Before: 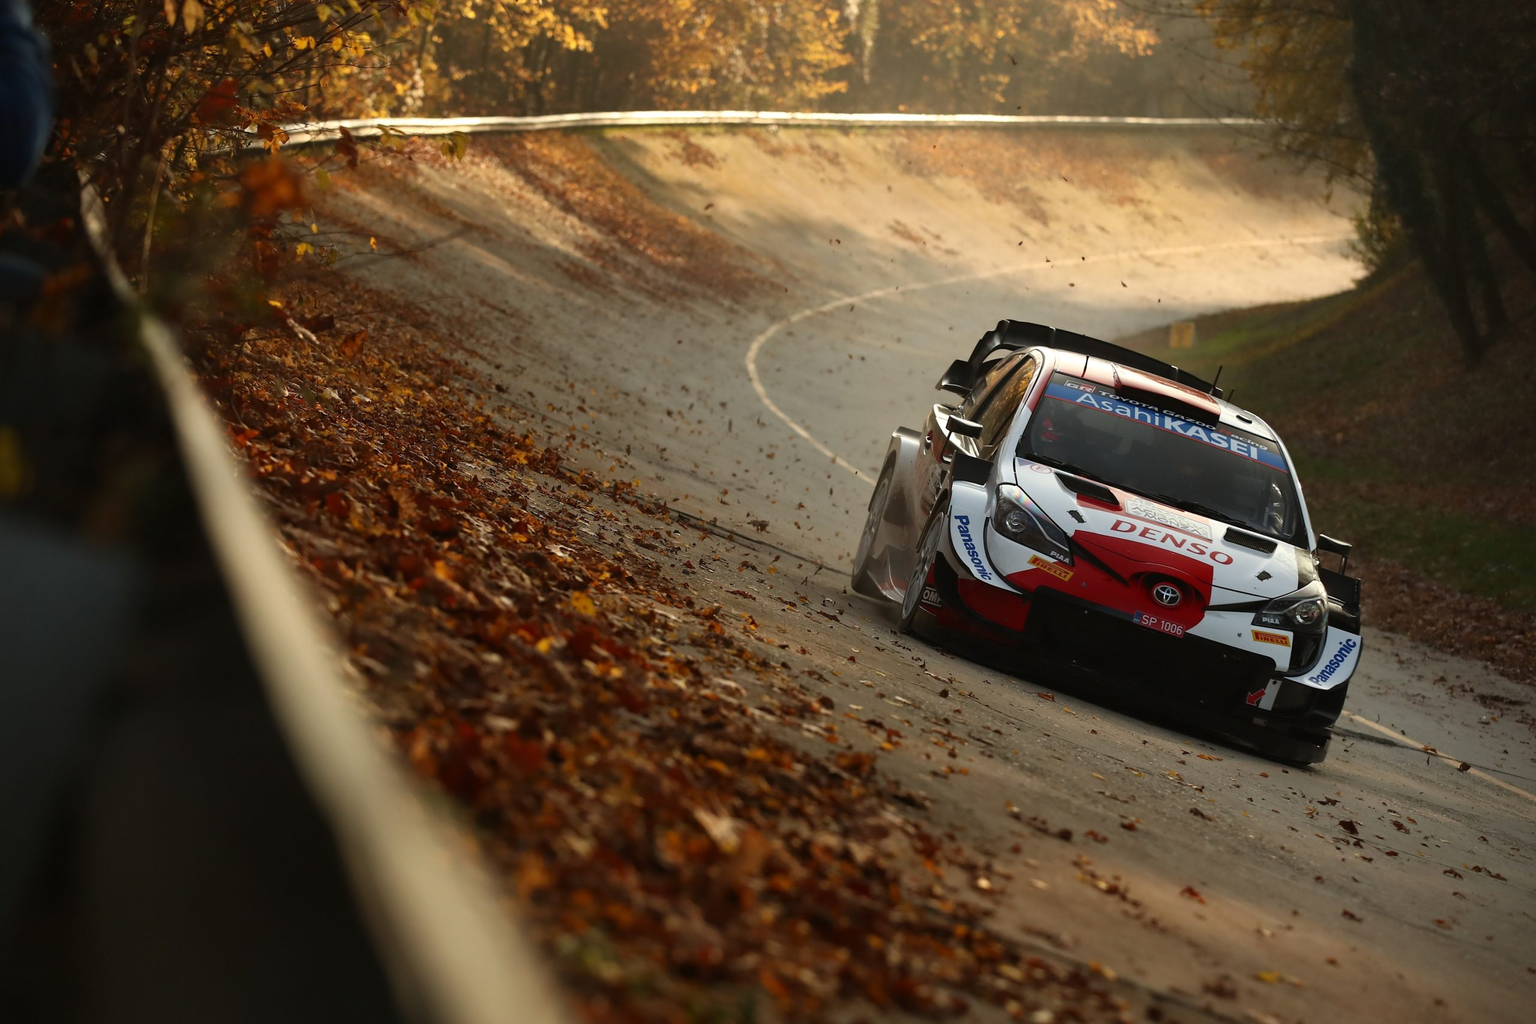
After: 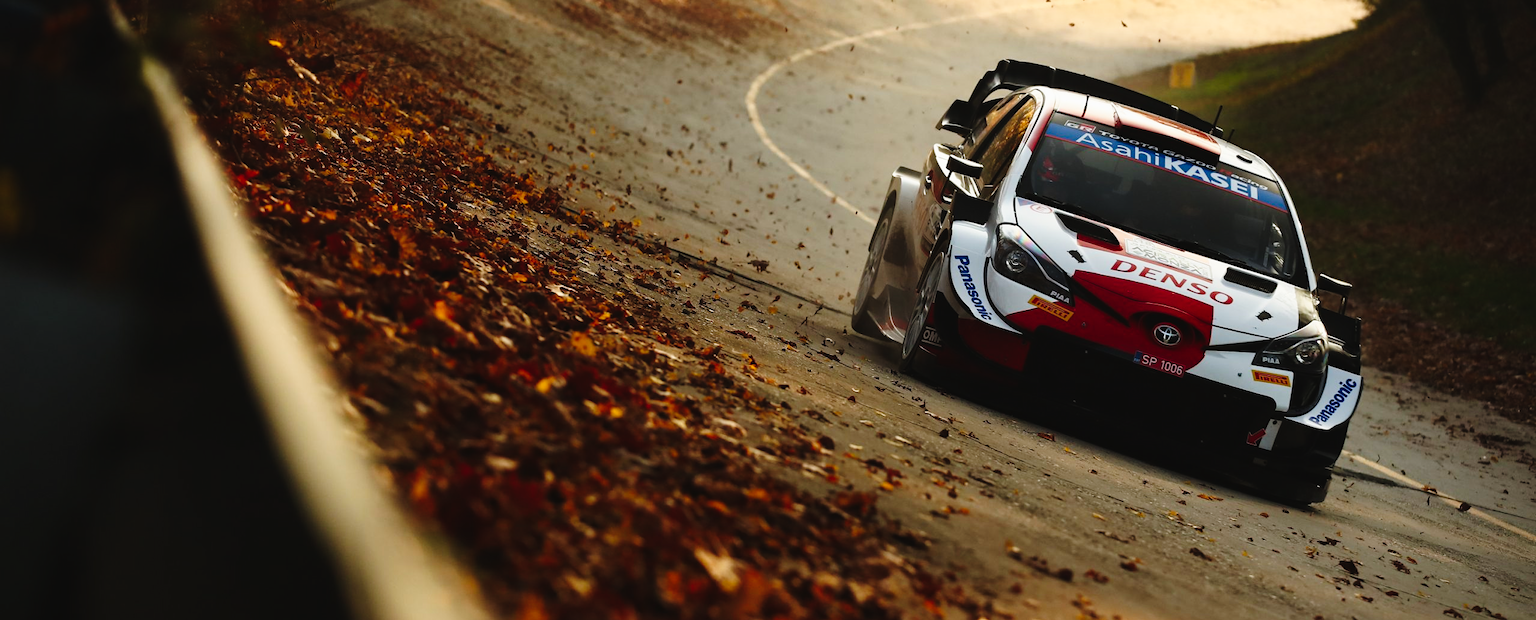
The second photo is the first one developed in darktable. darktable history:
tone curve: curves: ch0 [(0, 0.023) (0.132, 0.075) (0.251, 0.186) (0.441, 0.476) (0.662, 0.757) (0.849, 0.927) (1, 0.99)]; ch1 [(0, 0) (0.447, 0.411) (0.483, 0.469) (0.498, 0.496) (0.518, 0.514) (0.561, 0.59) (0.606, 0.659) (0.657, 0.725) (0.869, 0.916) (1, 1)]; ch2 [(0, 0) (0.307, 0.315) (0.425, 0.438) (0.483, 0.477) (0.503, 0.503) (0.526, 0.553) (0.552, 0.601) (0.615, 0.669) (0.703, 0.797) (0.985, 0.966)], preserve colors none
crop and rotate: top 25.426%, bottom 13.988%
